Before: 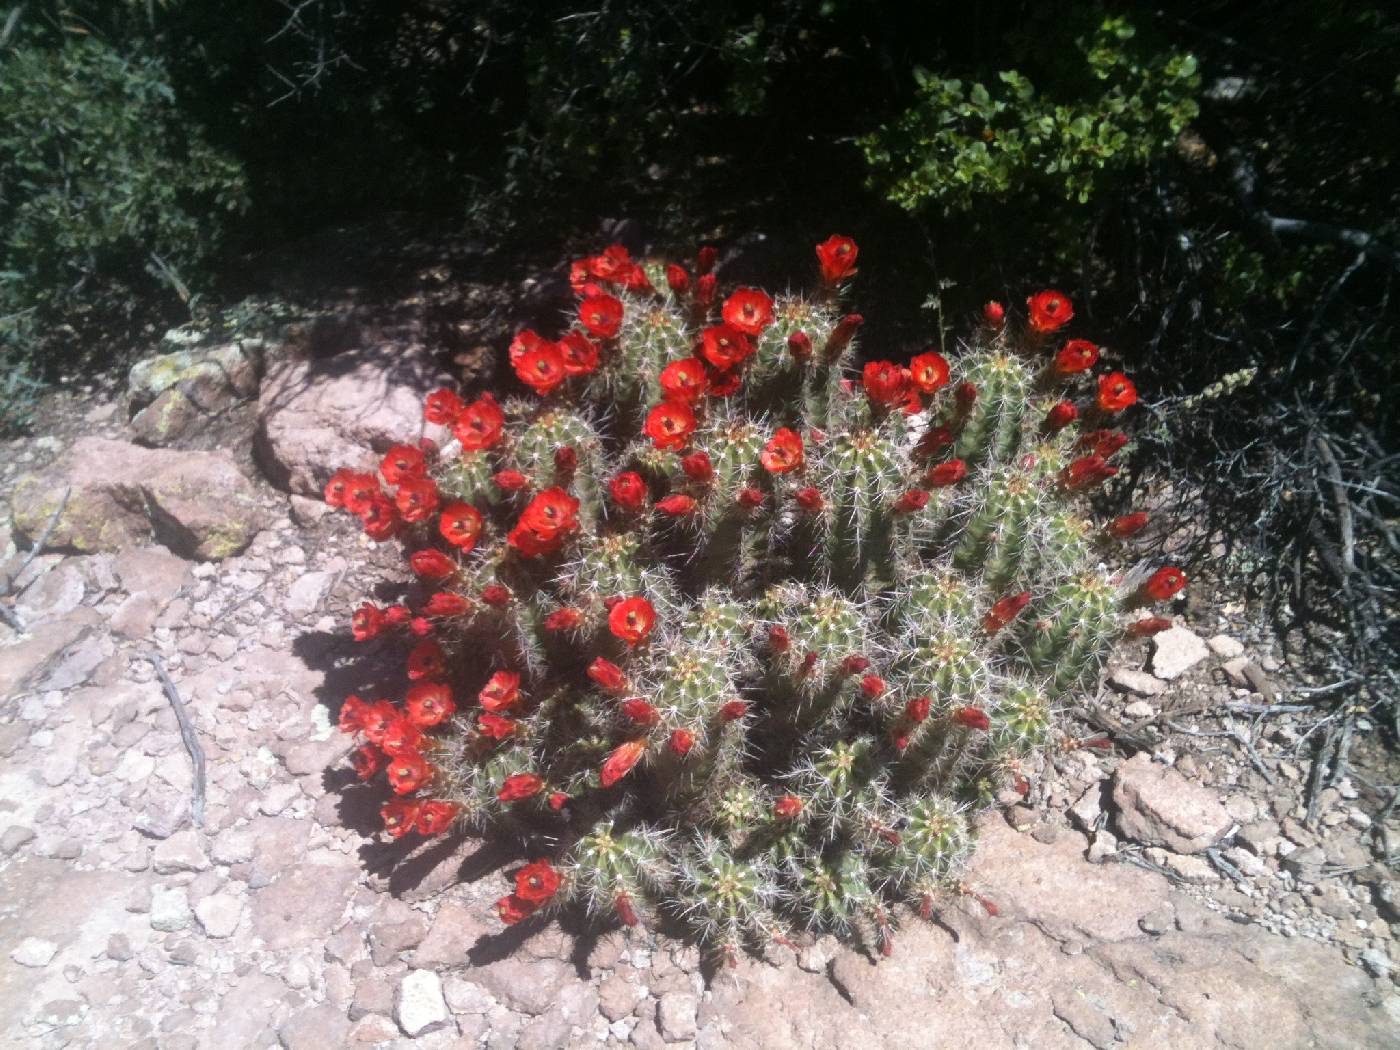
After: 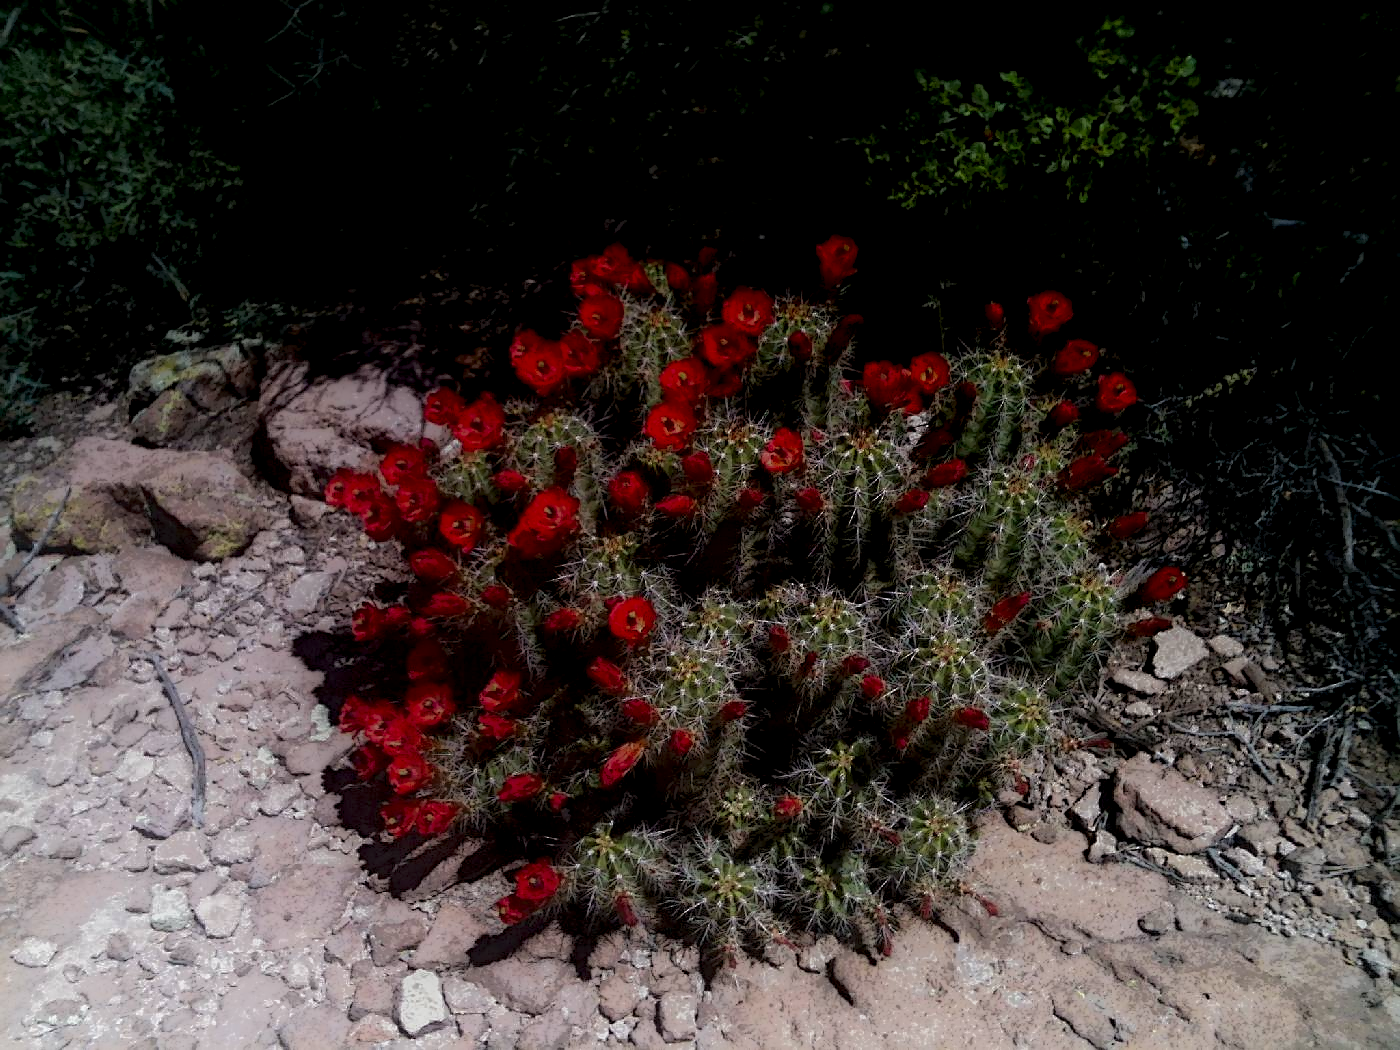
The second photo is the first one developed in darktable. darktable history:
local contrast: highlights 5%, shadows 192%, detail 164%, midtone range 0.006
sharpen: amount 0.493
